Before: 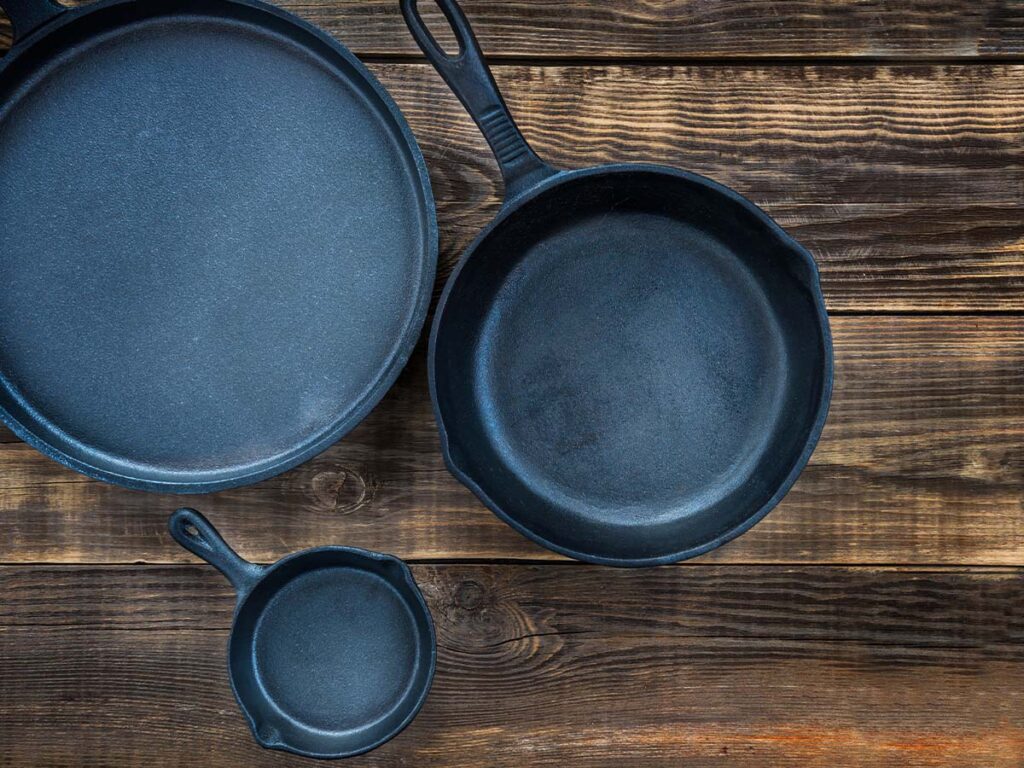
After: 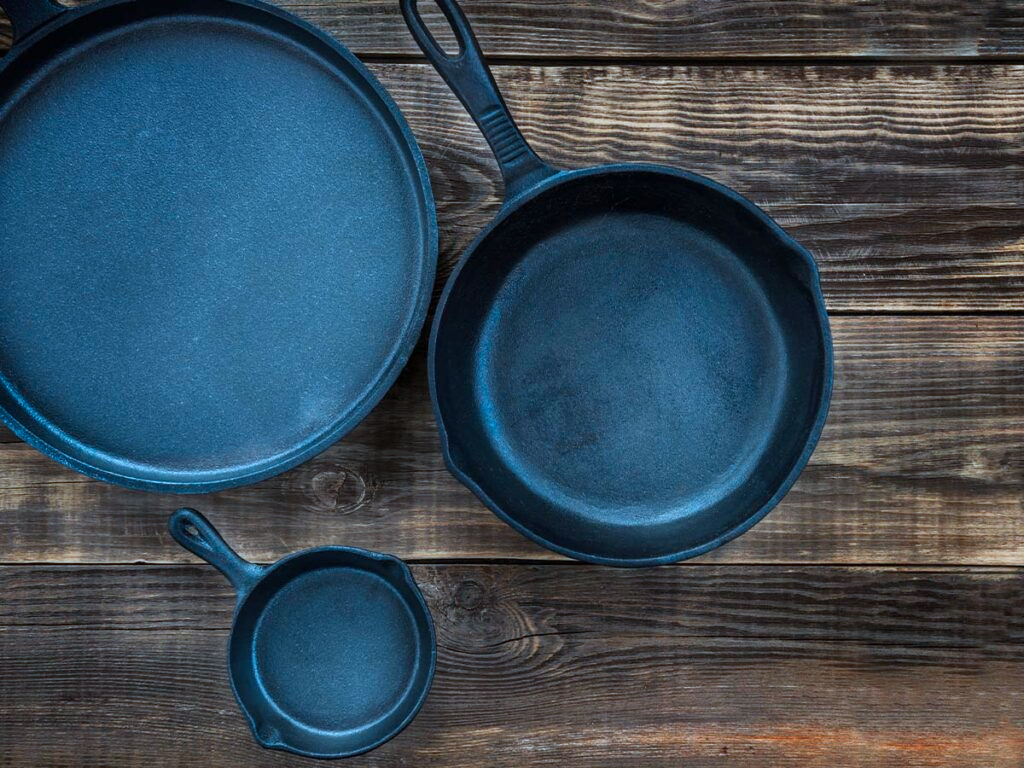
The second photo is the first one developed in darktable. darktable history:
color correction: highlights a* -9.7, highlights b* -21.24
